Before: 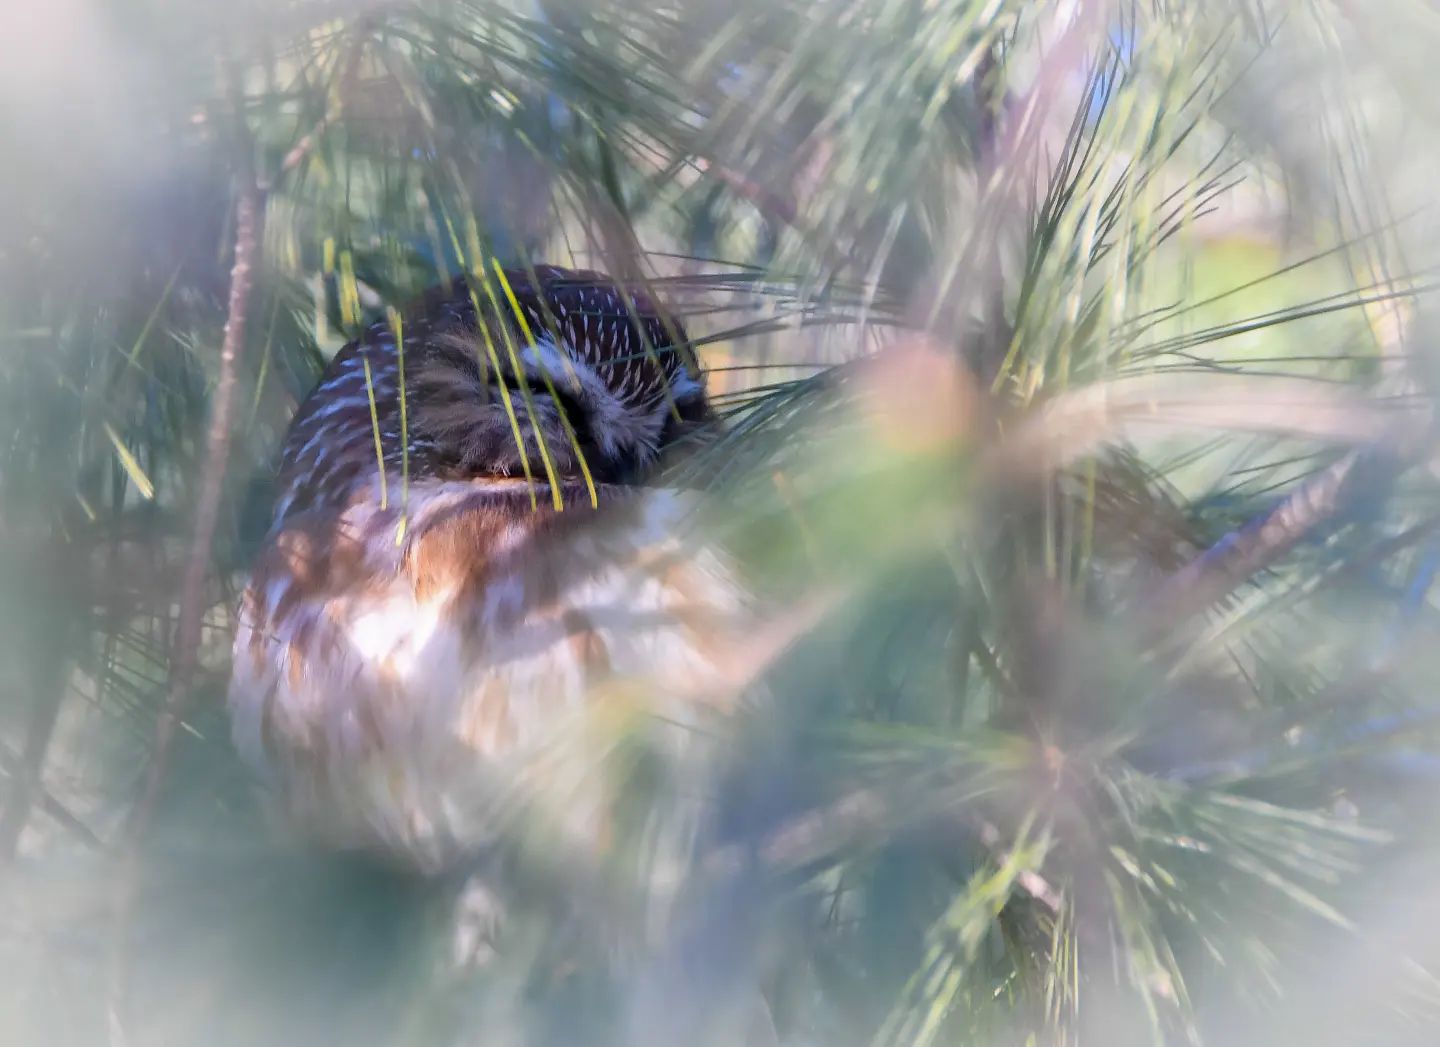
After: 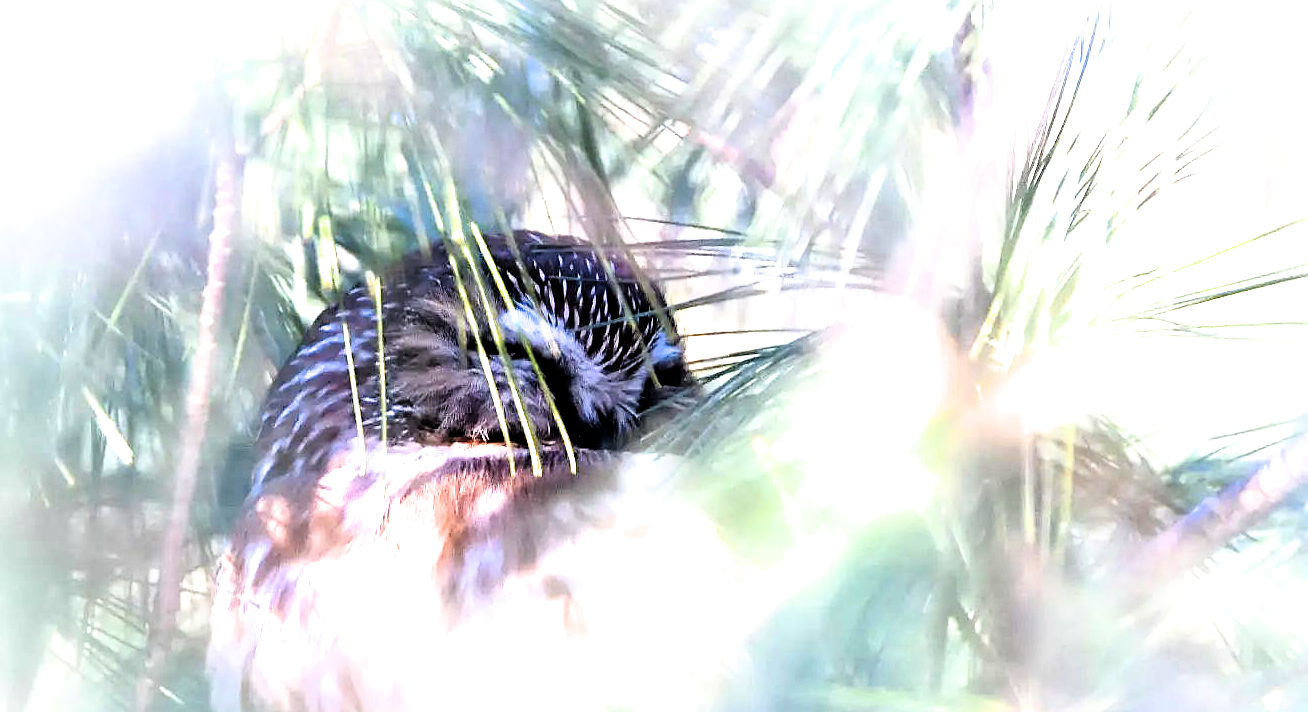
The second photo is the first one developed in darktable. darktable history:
sharpen: on, module defaults
exposure: black level correction 0, exposure 1.199 EV, compensate highlight preservation false
crop: left 1.525%, top 3.415%, right 7.607%, bottom 28.501%
color correction: highlights b* -0.038, saturation 0.977
filmic rgb: black relative exposure -3.63 EV, white relative exposure 2.12 EV, threshold 2.94 EV, hardness 3.63, enable highlight reconstruction true
contrast brightness saturation: saturation 0.181
